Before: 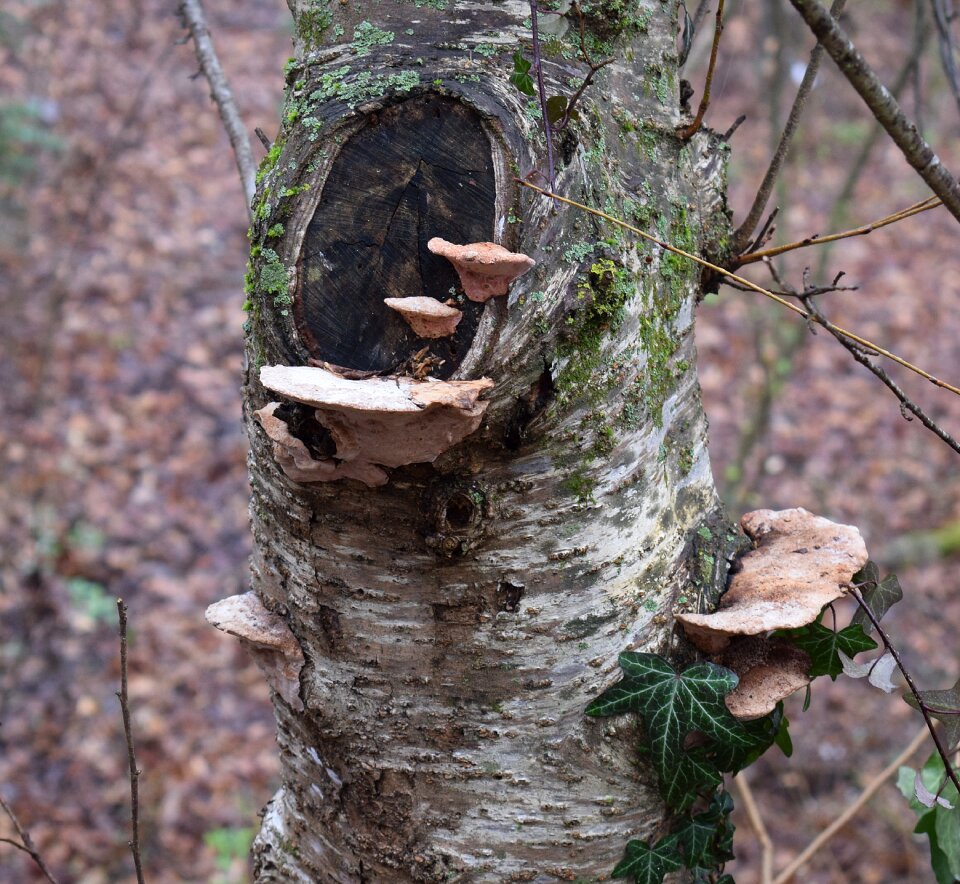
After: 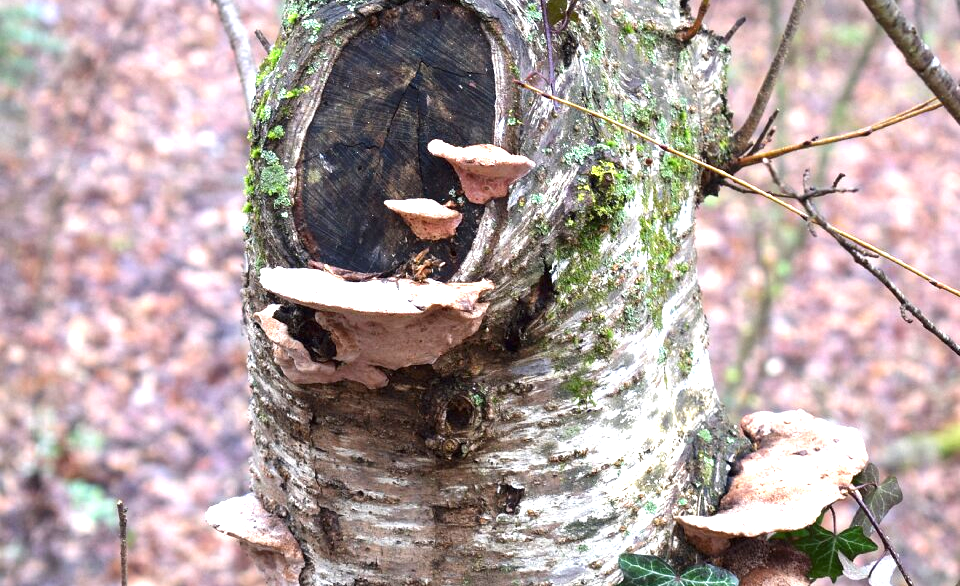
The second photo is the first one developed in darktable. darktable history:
crop: top 11.132%, bottom 22.557%
exposure: black level correction 0, exposure 1.357 EV, compensate highlight preservation false
